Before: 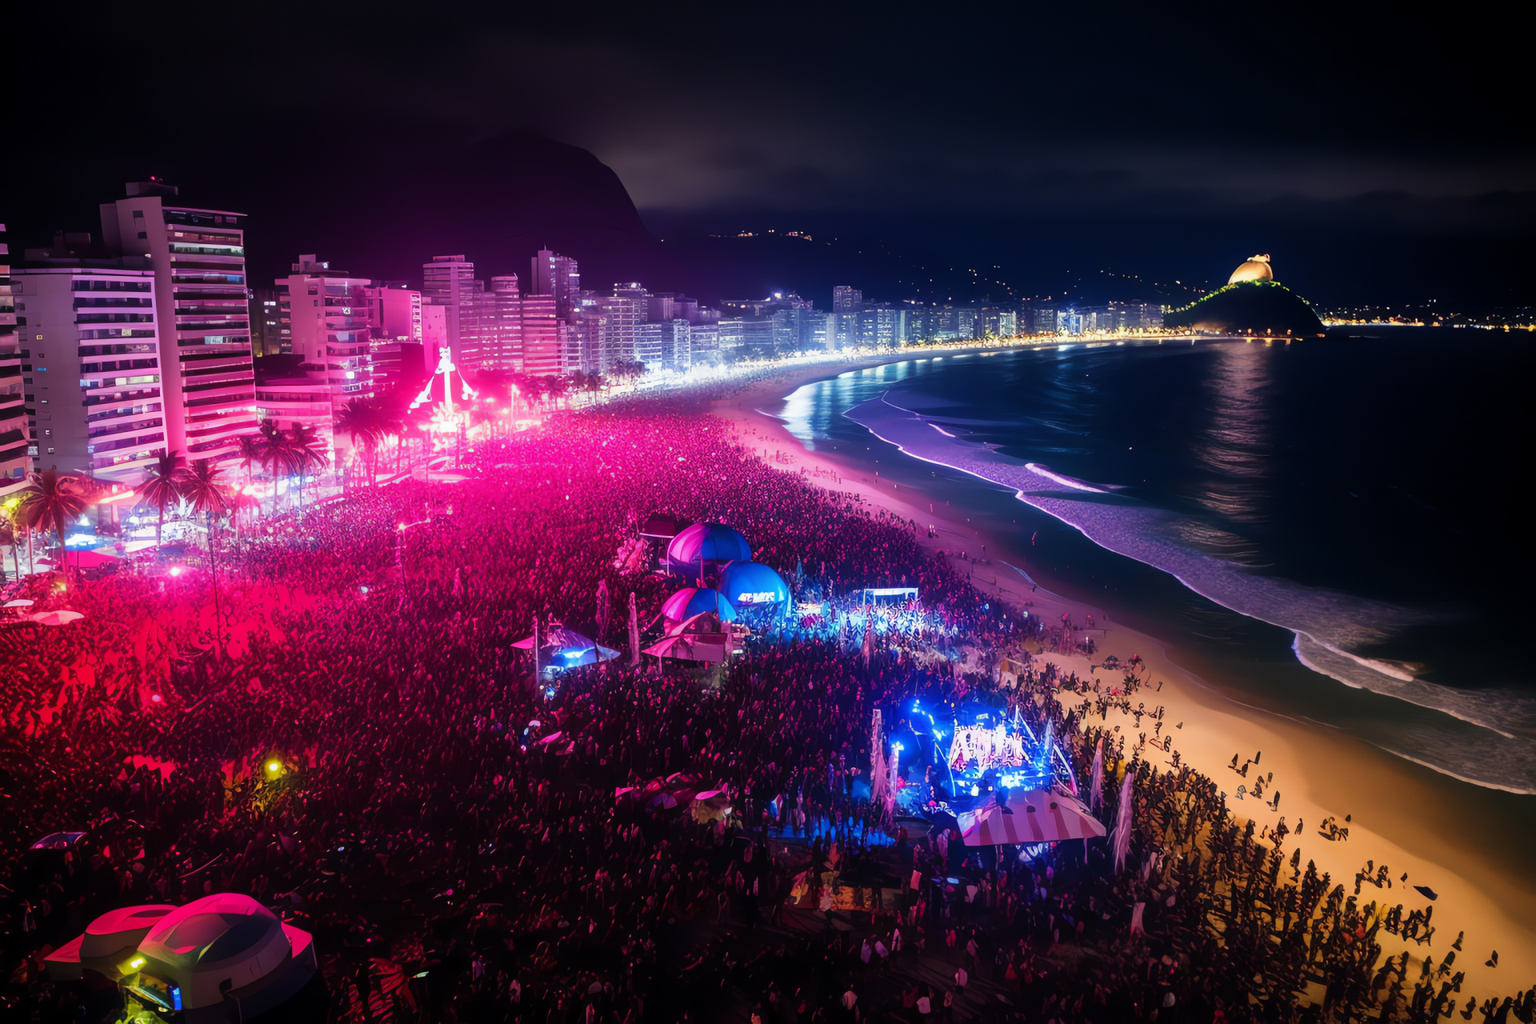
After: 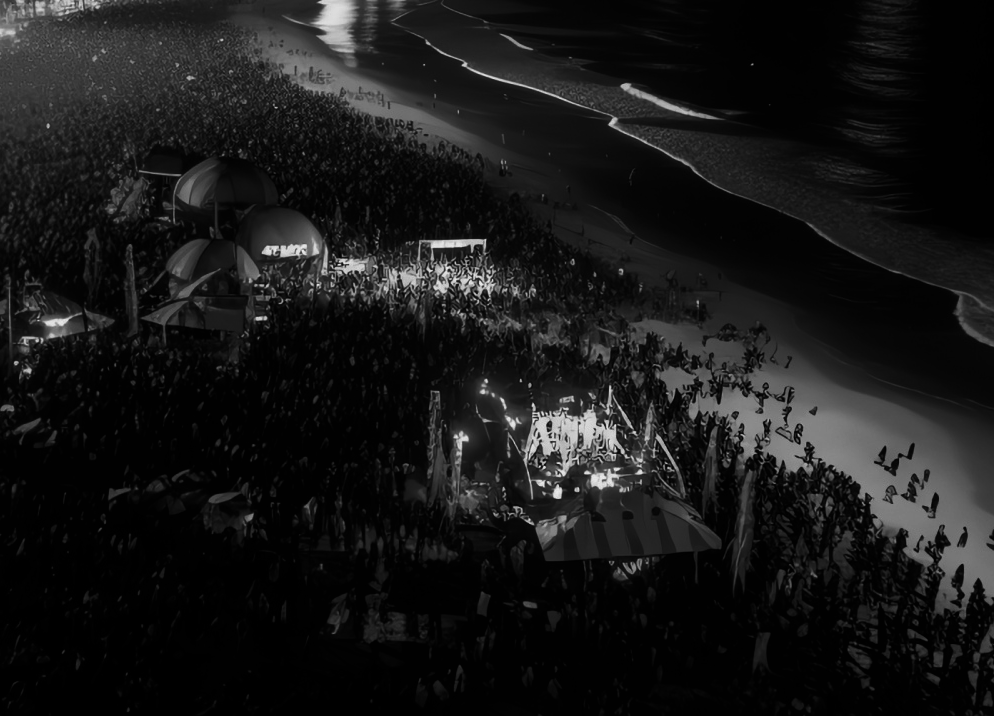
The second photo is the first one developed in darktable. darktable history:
crop: left 34.479%, top 38.822%, right 13.718%, bottom 5.172%
contrast brightness saturation: contrast -0.03, brightness -0.59, saturation -1
color balance: lift [1.001, 1.007, 1, 0.993], gamma [1.023, 1.026, 1.01, 0.974], gain [0.964, 1.059, 1.073, 0.927]
color balance rgb: linear chroma grading › global chroma 1.5%, linear chroma grading › mid-tones -1%, perceptual saturation grading › global saturation -3%, perceptual saturation grading › shadows -2%
white balance: red 0.974, blue 1.044
